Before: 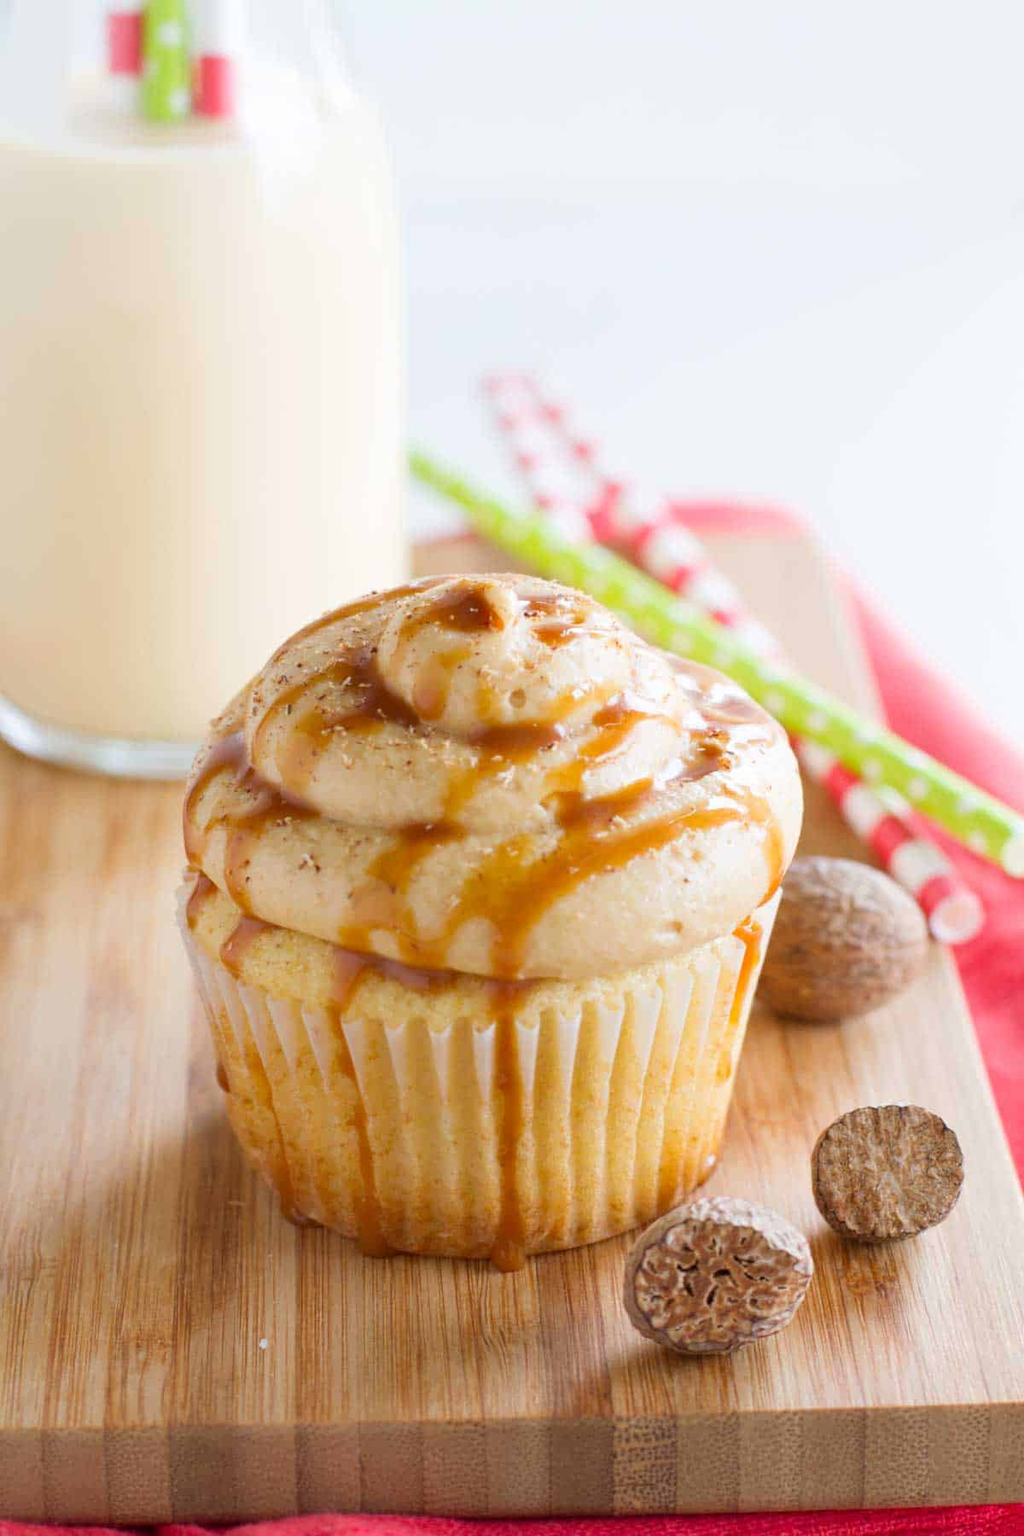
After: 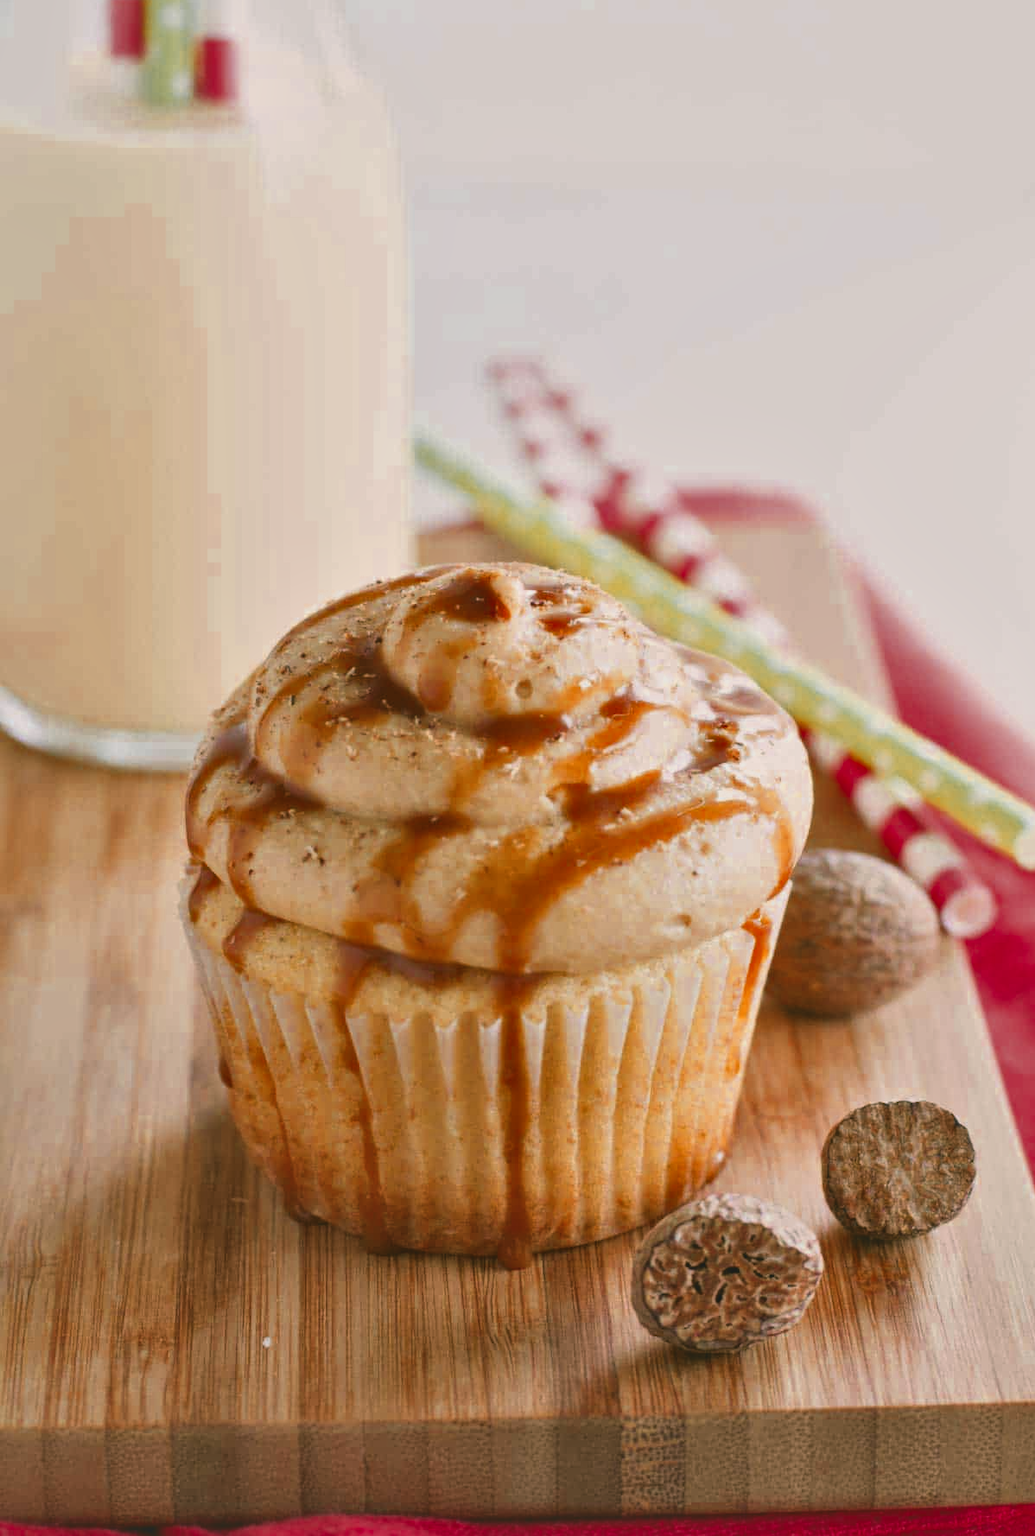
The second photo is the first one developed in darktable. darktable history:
color zones: curves: ch0 [(0, 0.363) (0.128, 0.373) (0.25, 0.5) (0.402, 0.407) (0.521, 0.525) (0.63, 0.559) (0.729, 0.662) (0.867, 0.471)]; ch1 [(0, 0.515) (0.136, 0.618) (0.25, 0.5) (0.378, 0) (0.516, 0) (0.622, 0.593) (0.737, 0.819) (0.87, 0.593)]; ch2 [(0, 0.529) (0.128, 0.471) (0.282, 0.451) (0.386, 0.662) (0.516, 0.525) (0.633, 0.554) (0.75, 0.62) (0.875, 0.441)]
crop: top 1.218%, right 0.003%
local contrast: mode bilateral grid, contrast 25, coarseness 47, detail 152%, midtone range 0.2
exposure: black level correction -0.036, exposure -0.495 EV, compensate highlight preservation false
color correction: highlights a* 4.6, highlights b* 4.94, shadows a* -8.21, shadows b* 4.78
